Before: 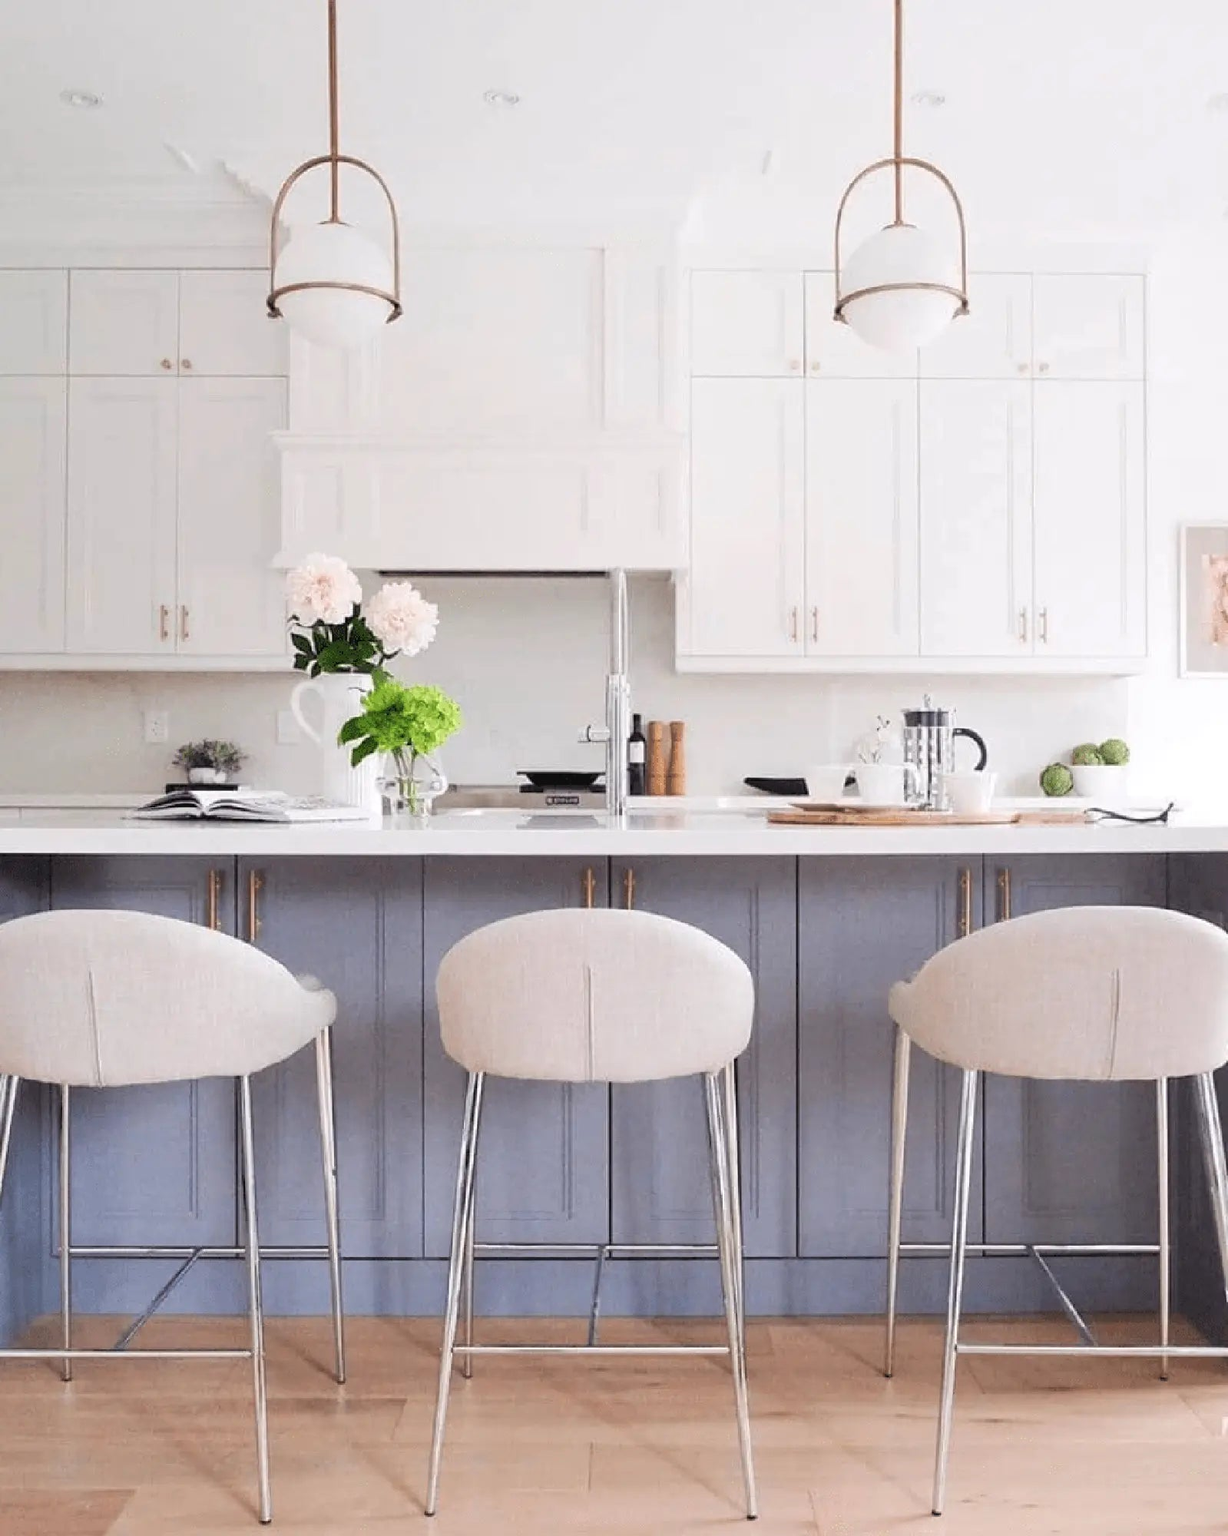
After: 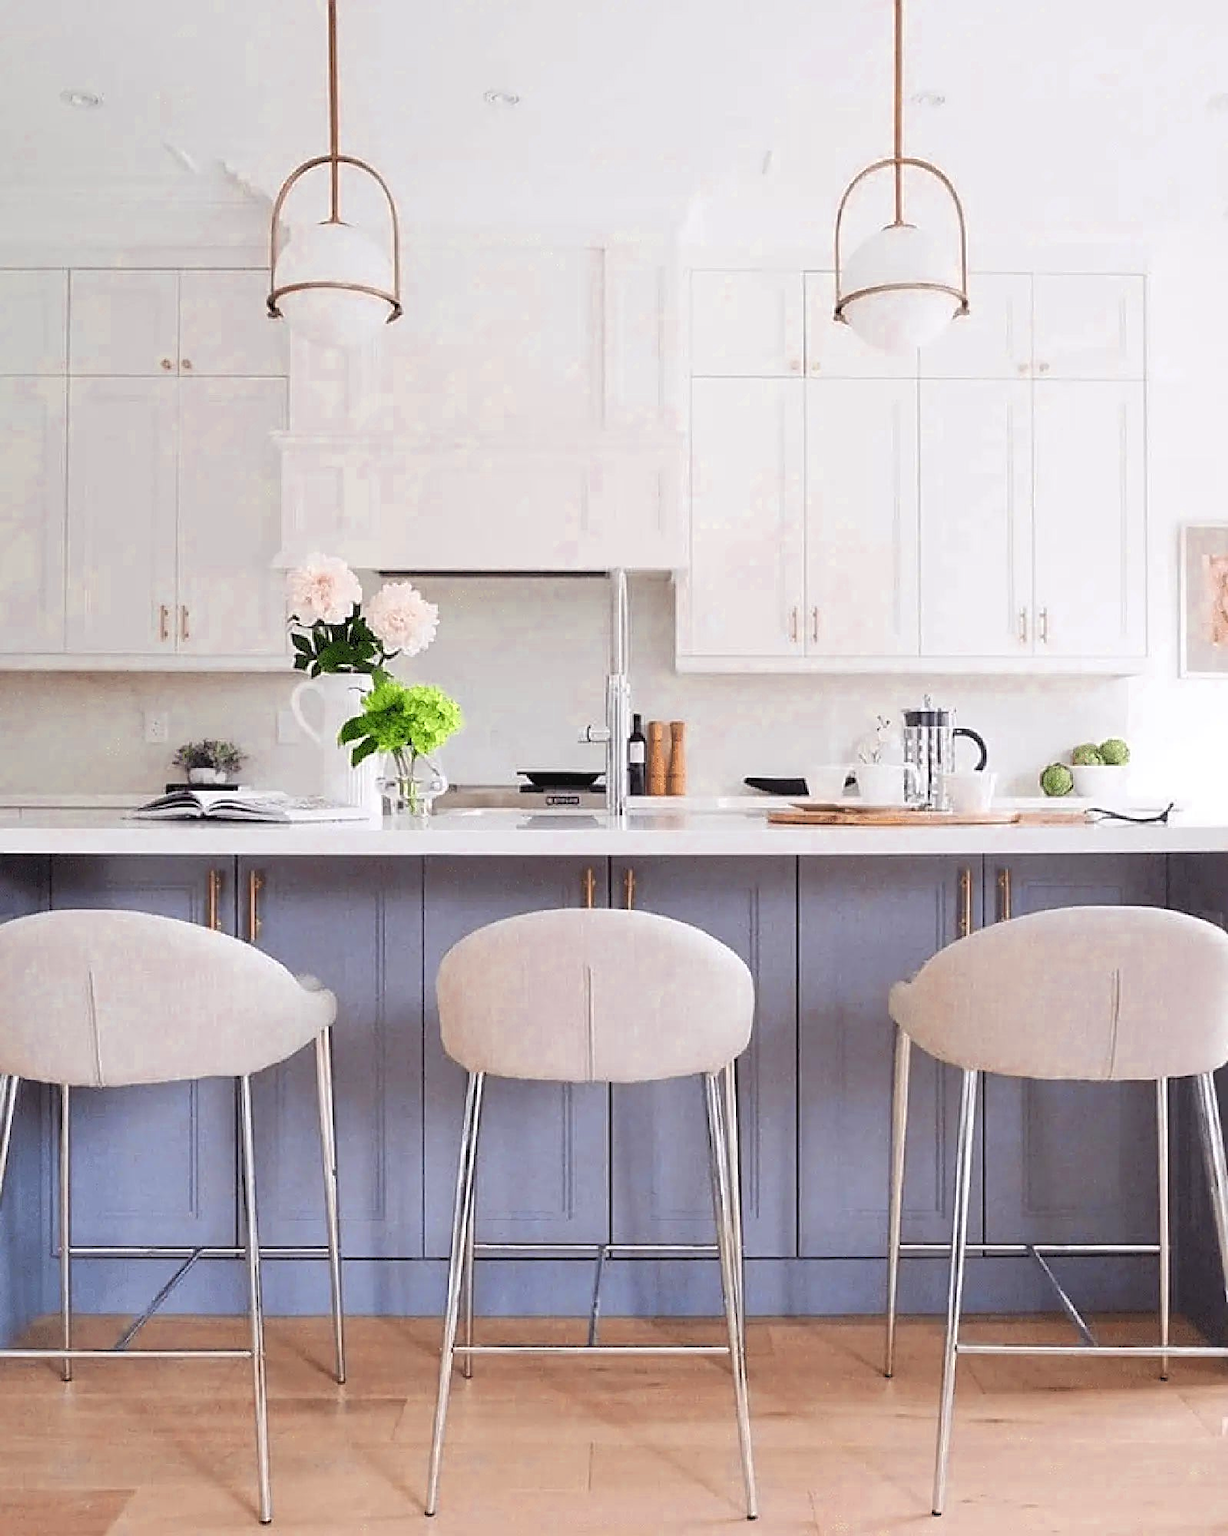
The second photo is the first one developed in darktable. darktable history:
sharpen: on, module defaults
color zones: curves: ch0 [(0.004, 0.305) (0.261, 0.623) (0.389, 0.399) (0.708, 0.571) (0.947, 0.34)]; ch1 [(0.025, 0.645) (0.229, 0.584) (0.326, 0.551) (0.484, 0.262) (0.757, 0.643)]
